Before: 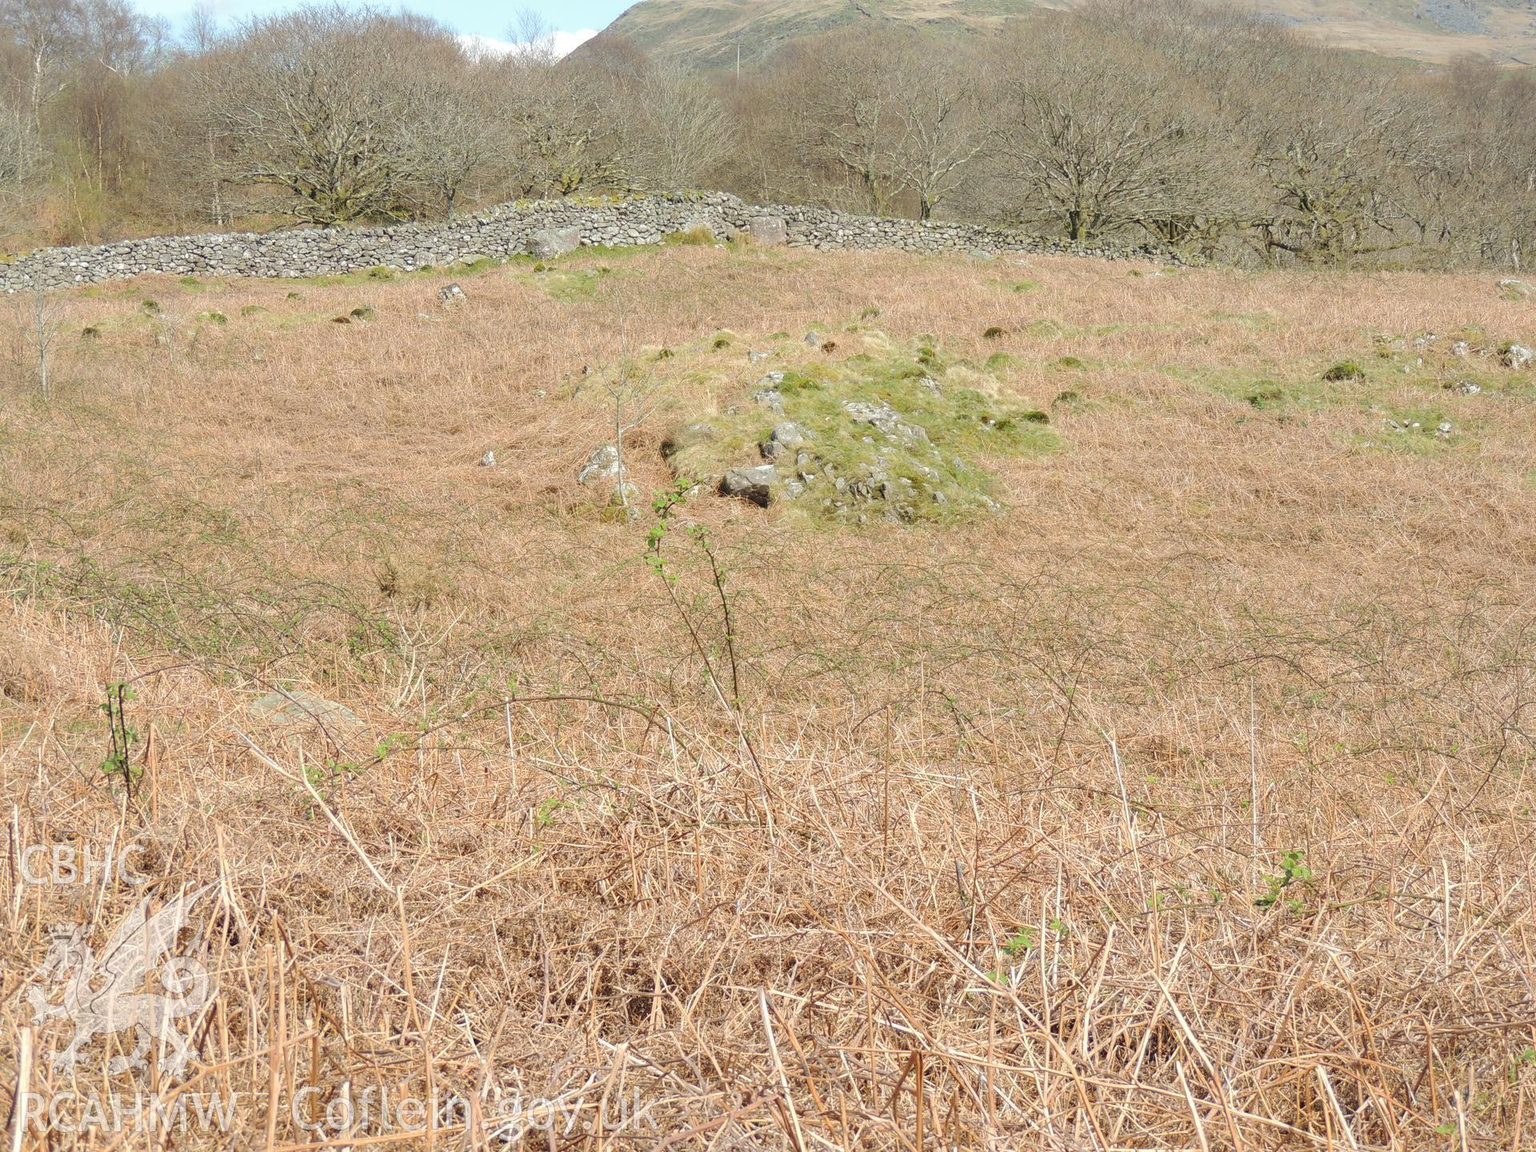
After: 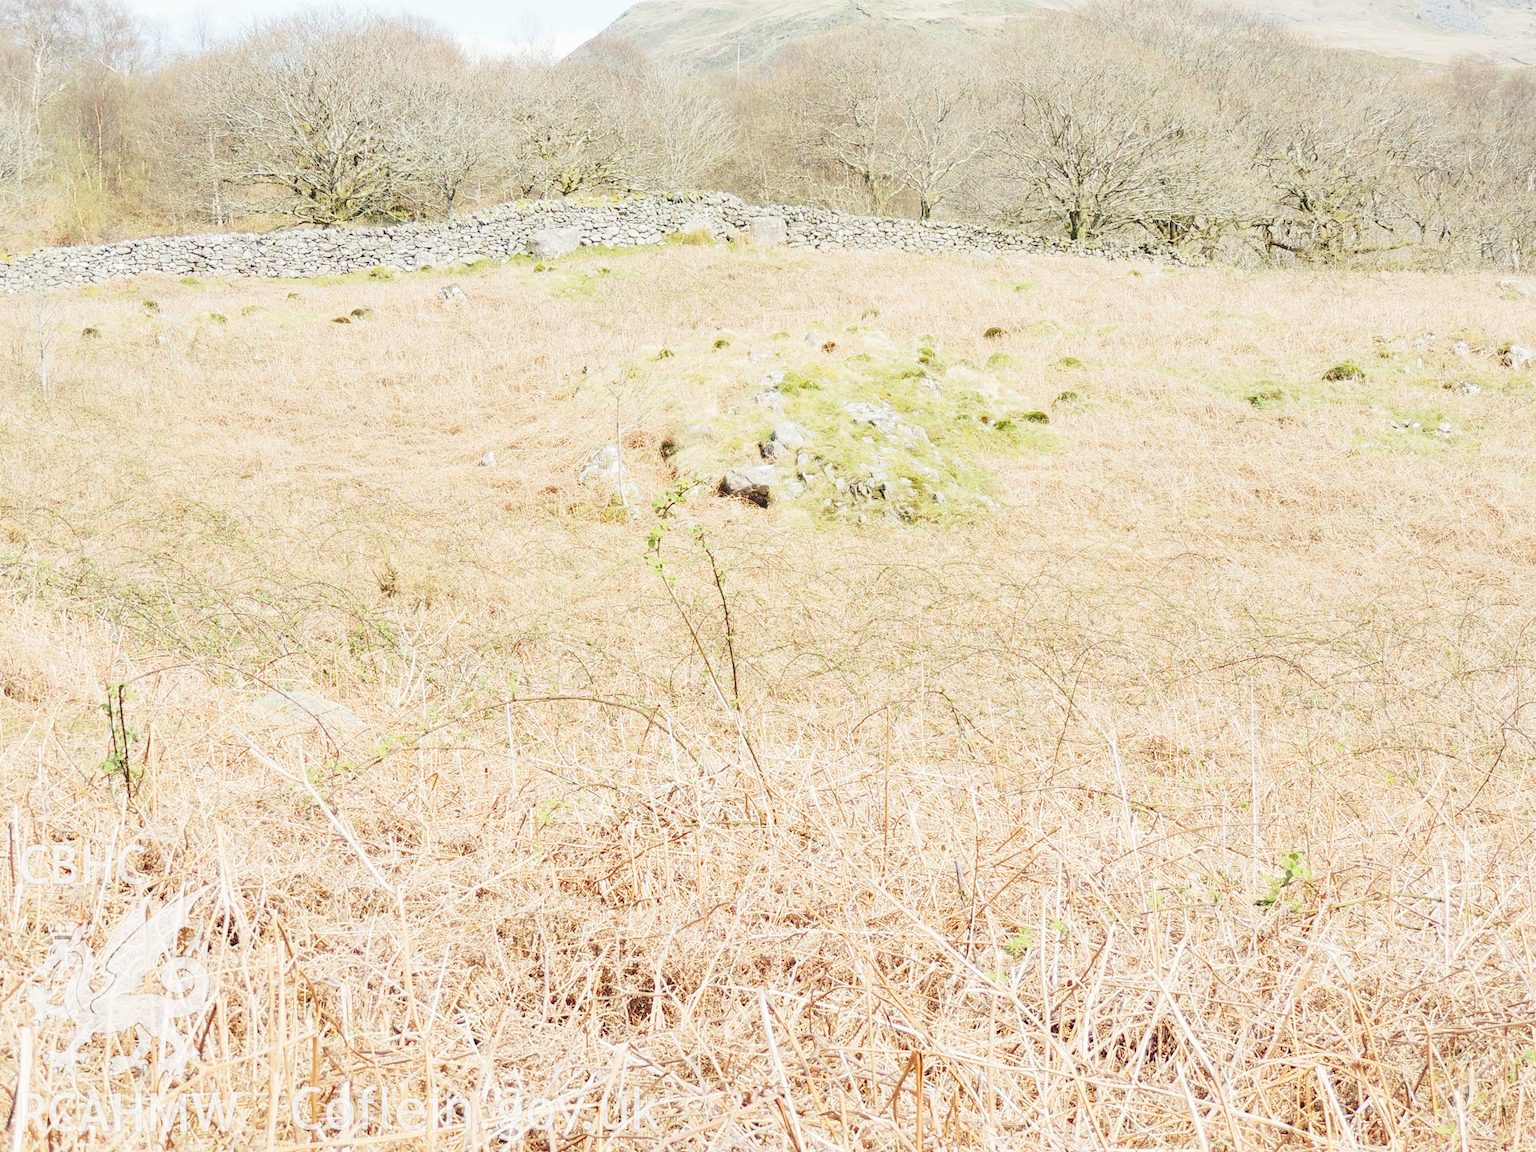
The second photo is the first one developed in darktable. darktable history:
base curve: curves: ch0 [(0, 0) (0.028, 0.03) (0.121, 0.232) (0.46, 0.748) (0.859, 0.968) (1, 1)], preserve colors none
exposure: black level correction 0, exposure 0.498 EV, compensate highlight preservation false
contrast brightness saturation: contrast -0.078, brightness -0.041, saturation -0.106
